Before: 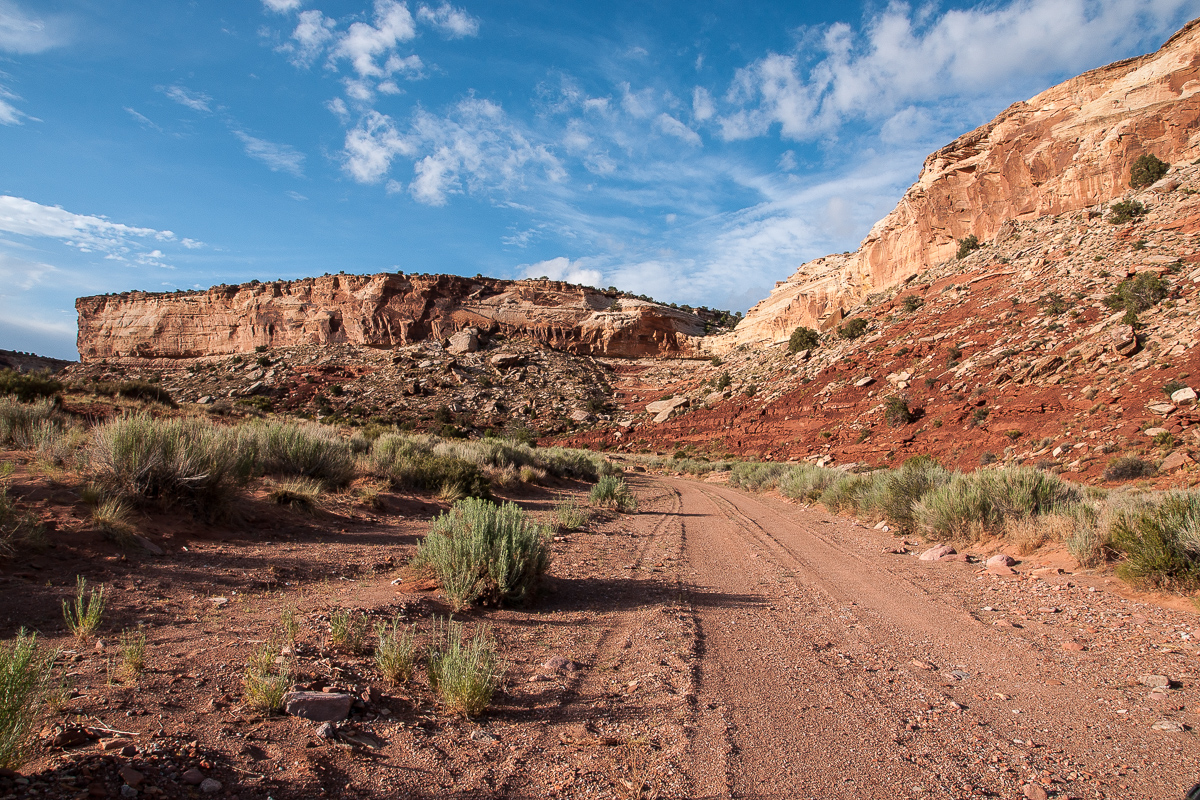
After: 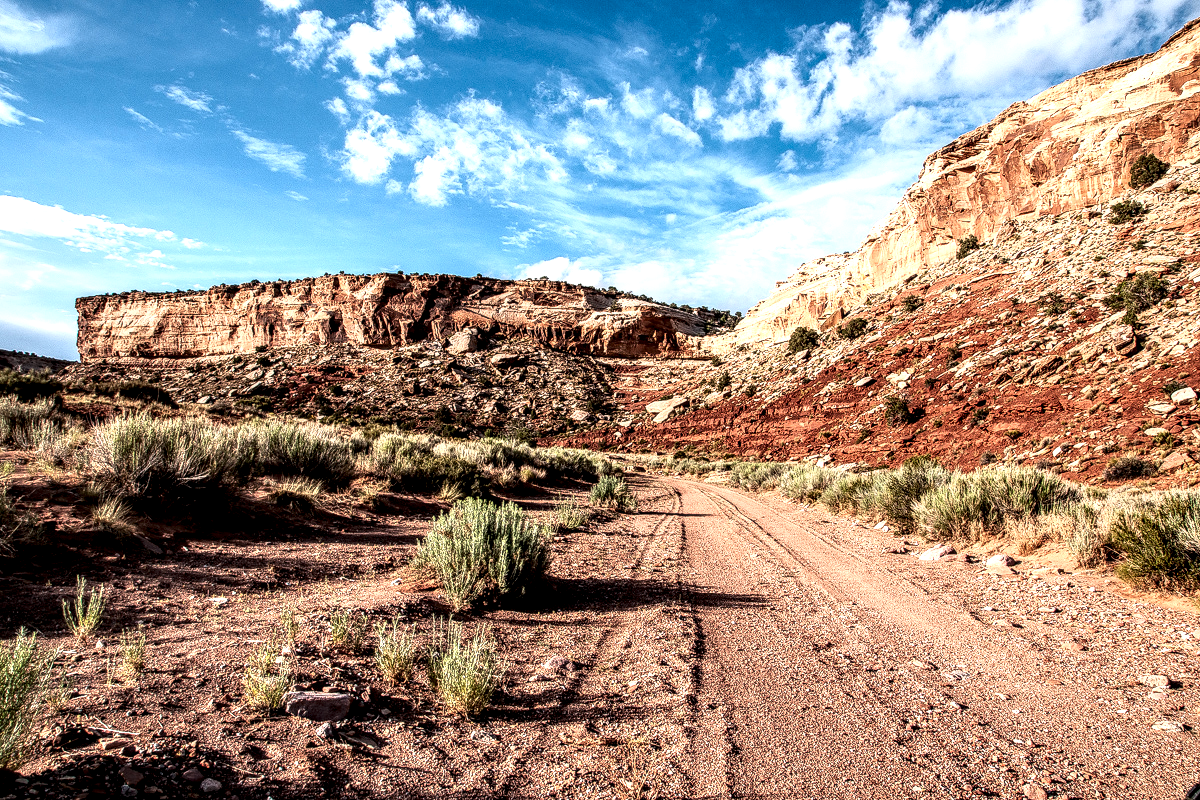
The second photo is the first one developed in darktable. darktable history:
local contrast: detail 203%
base curve: curves: ch0 [(0, 0) (0.005, 0.002) (0.193, 0.295) (0.399, 0.664) (0.75, 0.928) (1, 1)]
